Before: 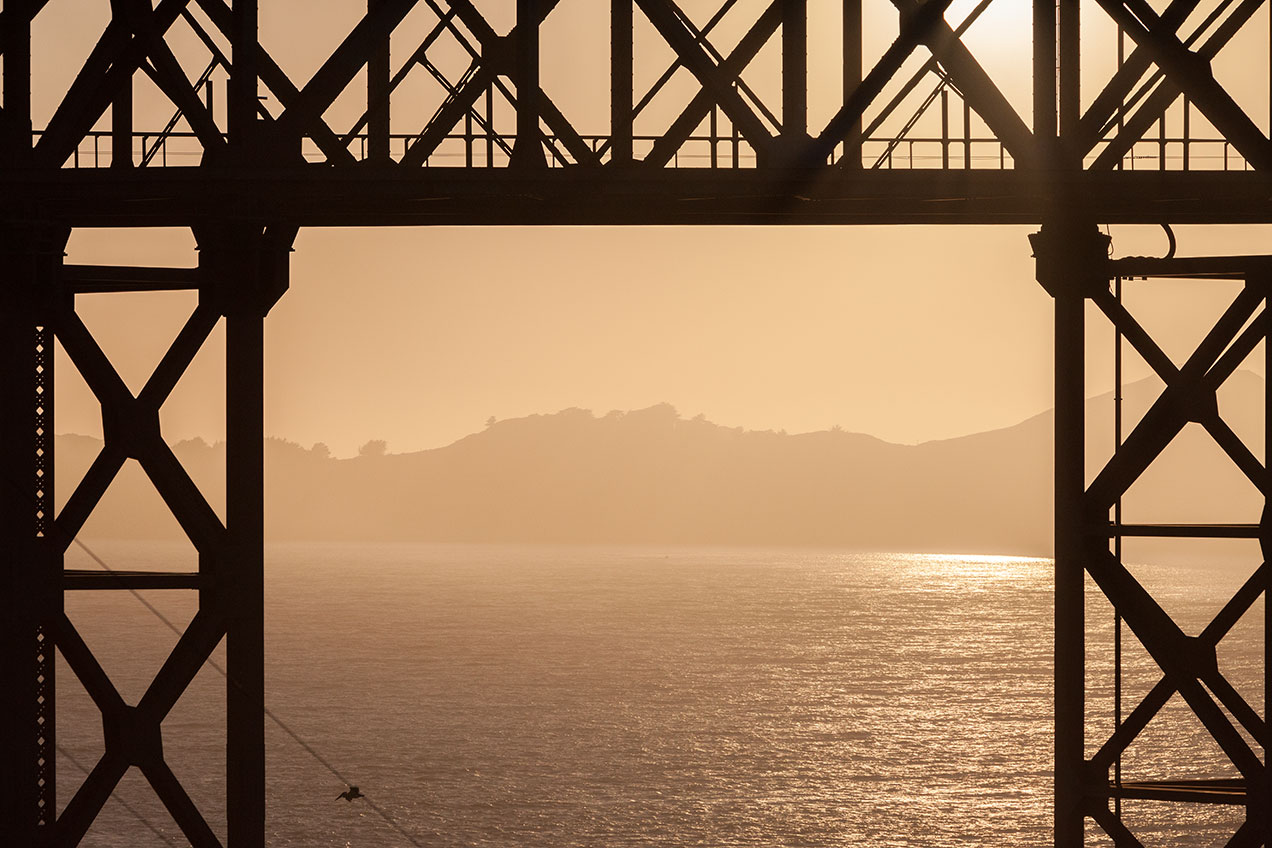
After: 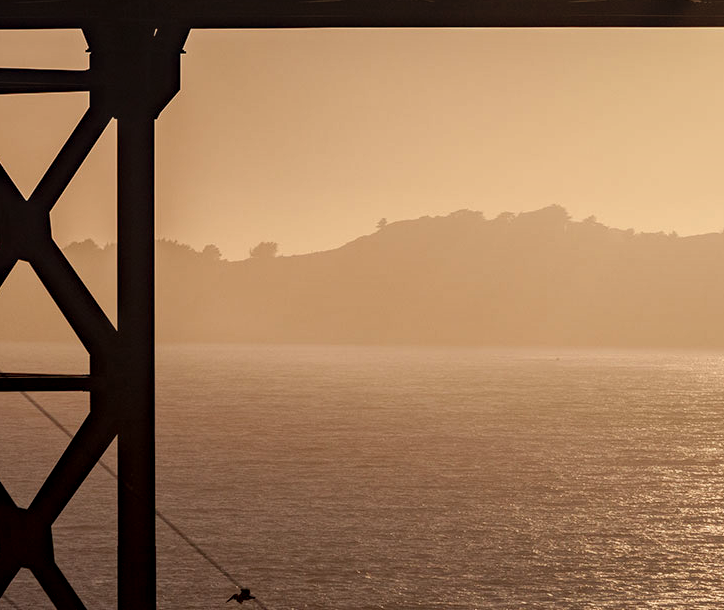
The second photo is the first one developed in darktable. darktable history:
tone equalizer: on, module defaults
local contrast: on, module defaults
crop: left 8.619%, top 23.372%, right 34.393%, bottom 4.656%
exposure: exposure -0.115 EV, compensate exposure bias true, compensate highlight preservation false
haze removal: compatibility mode true, adaptive false
